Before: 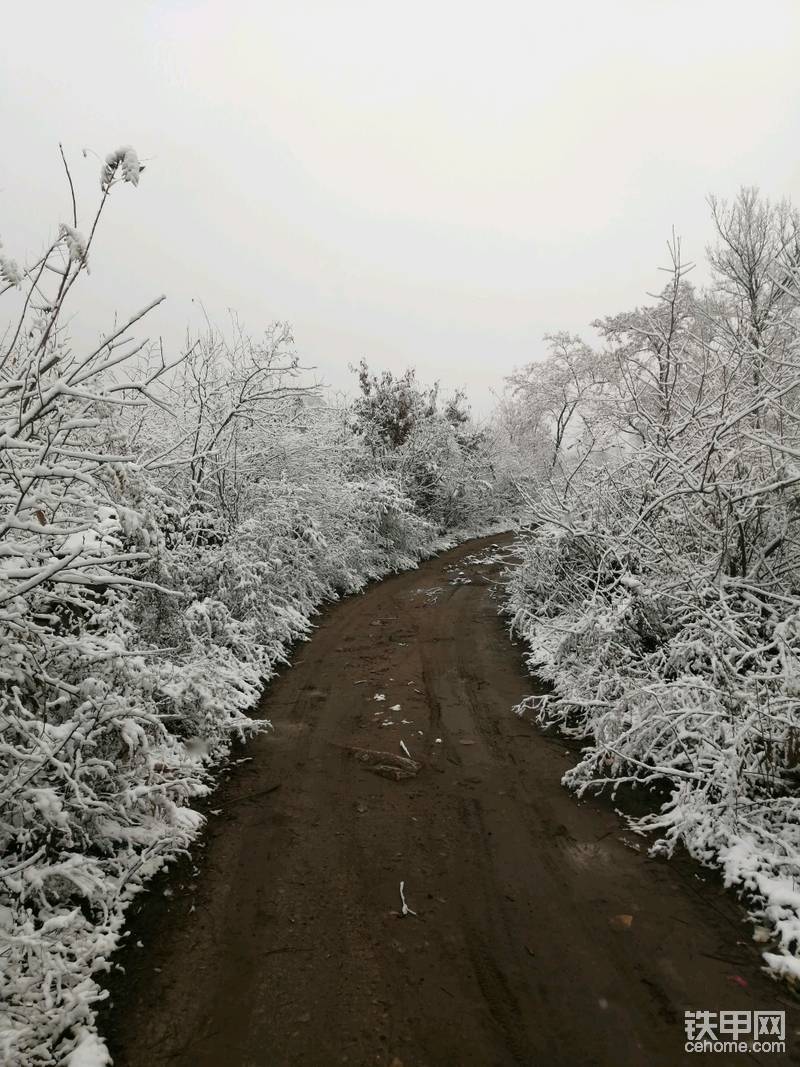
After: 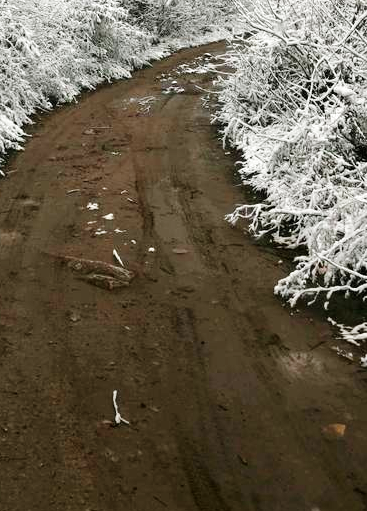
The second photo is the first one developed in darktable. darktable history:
tone curve: curves: ch0 [(0, 0) (0.004, 0.001) (0.133, 0.112) (0.325, 0.362) (0.832, 0.893) (1, 1)], preserve colors none
crop: left 35.949%, top 46.025%, right 18.1%, bottom 6.041%
exposure: black level correction 0, exposure 0.695 EV, compensate exposure bias true, compensate highlight preservation false
